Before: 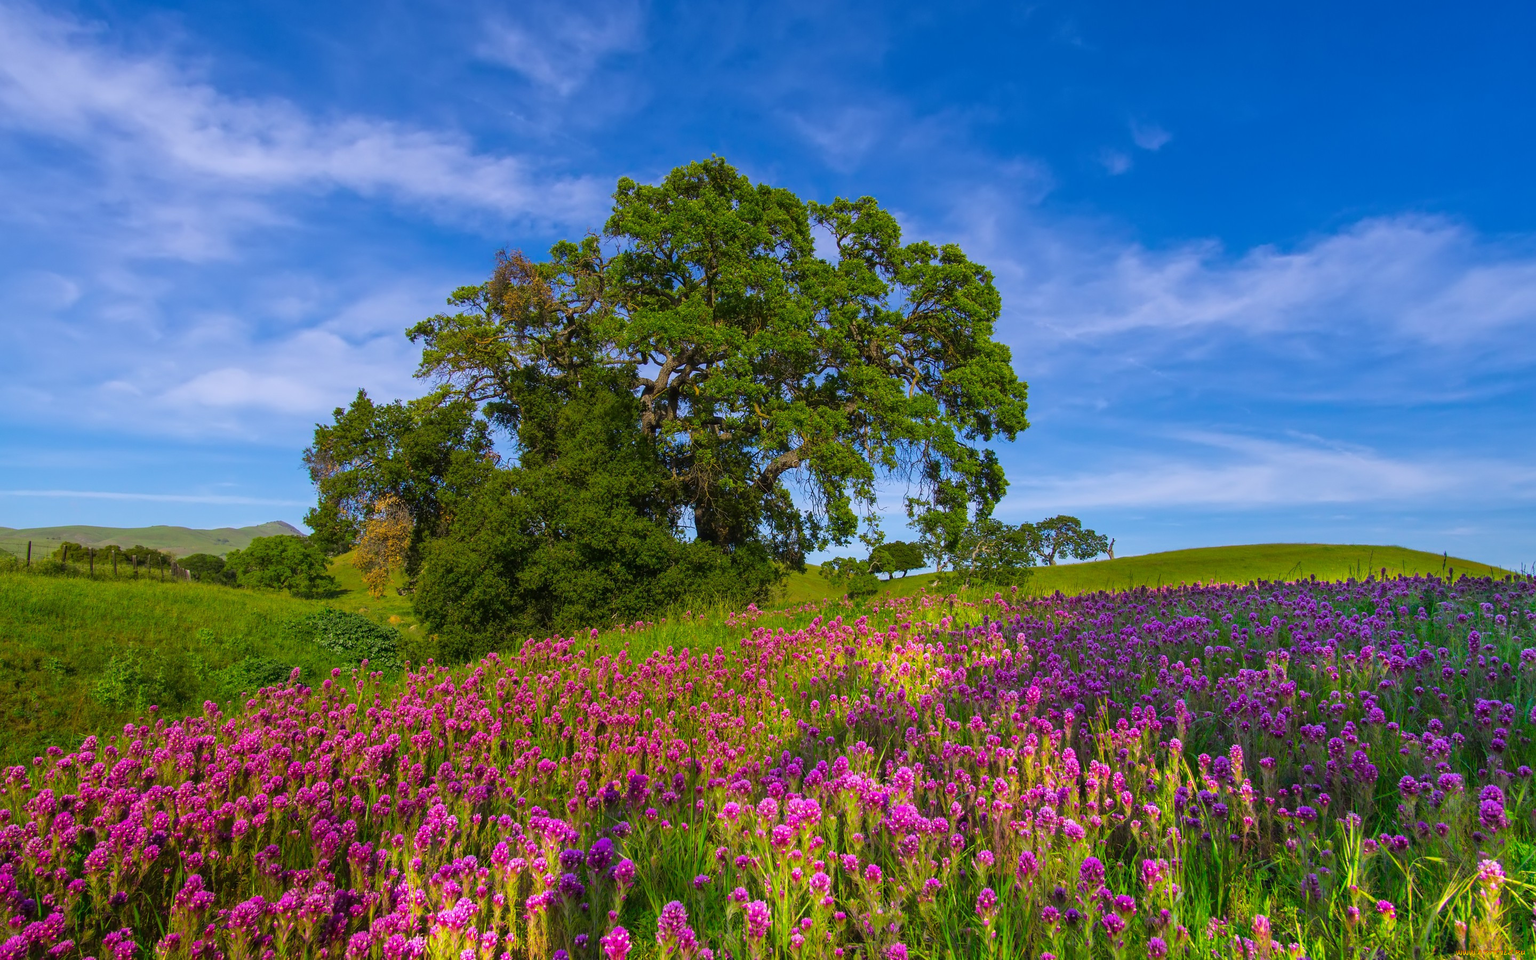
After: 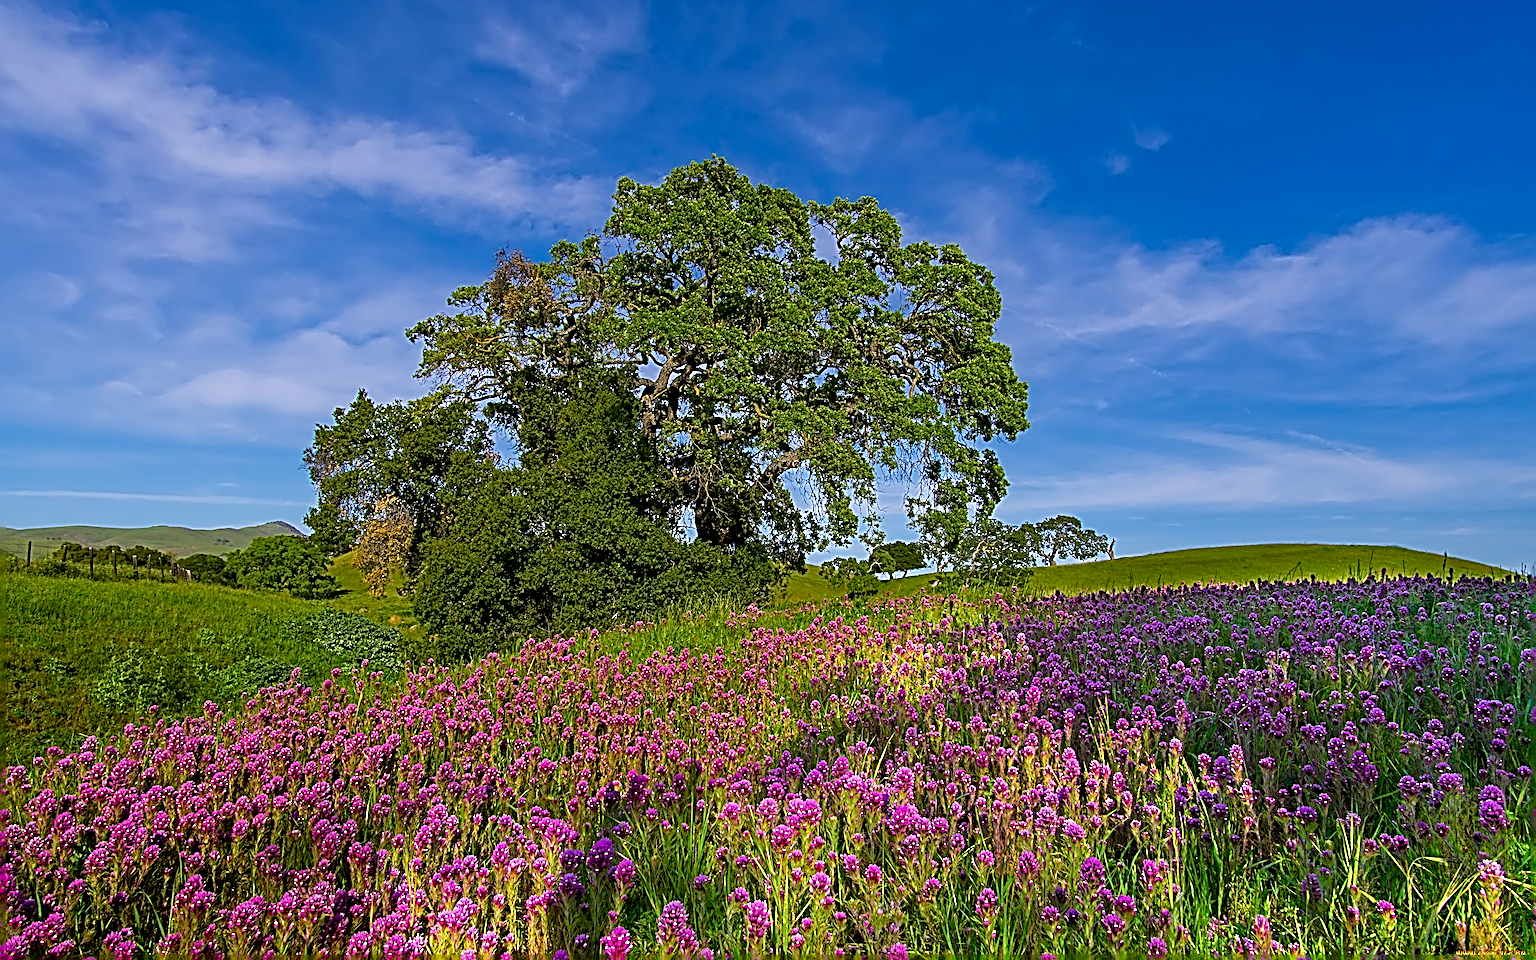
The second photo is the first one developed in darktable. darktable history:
exposure: black level correction 0.006, exposure -0.226 EV, compensate exposure bias true, compensate highlight preservation false
sharpen: radius 4.029, amount 1.991
